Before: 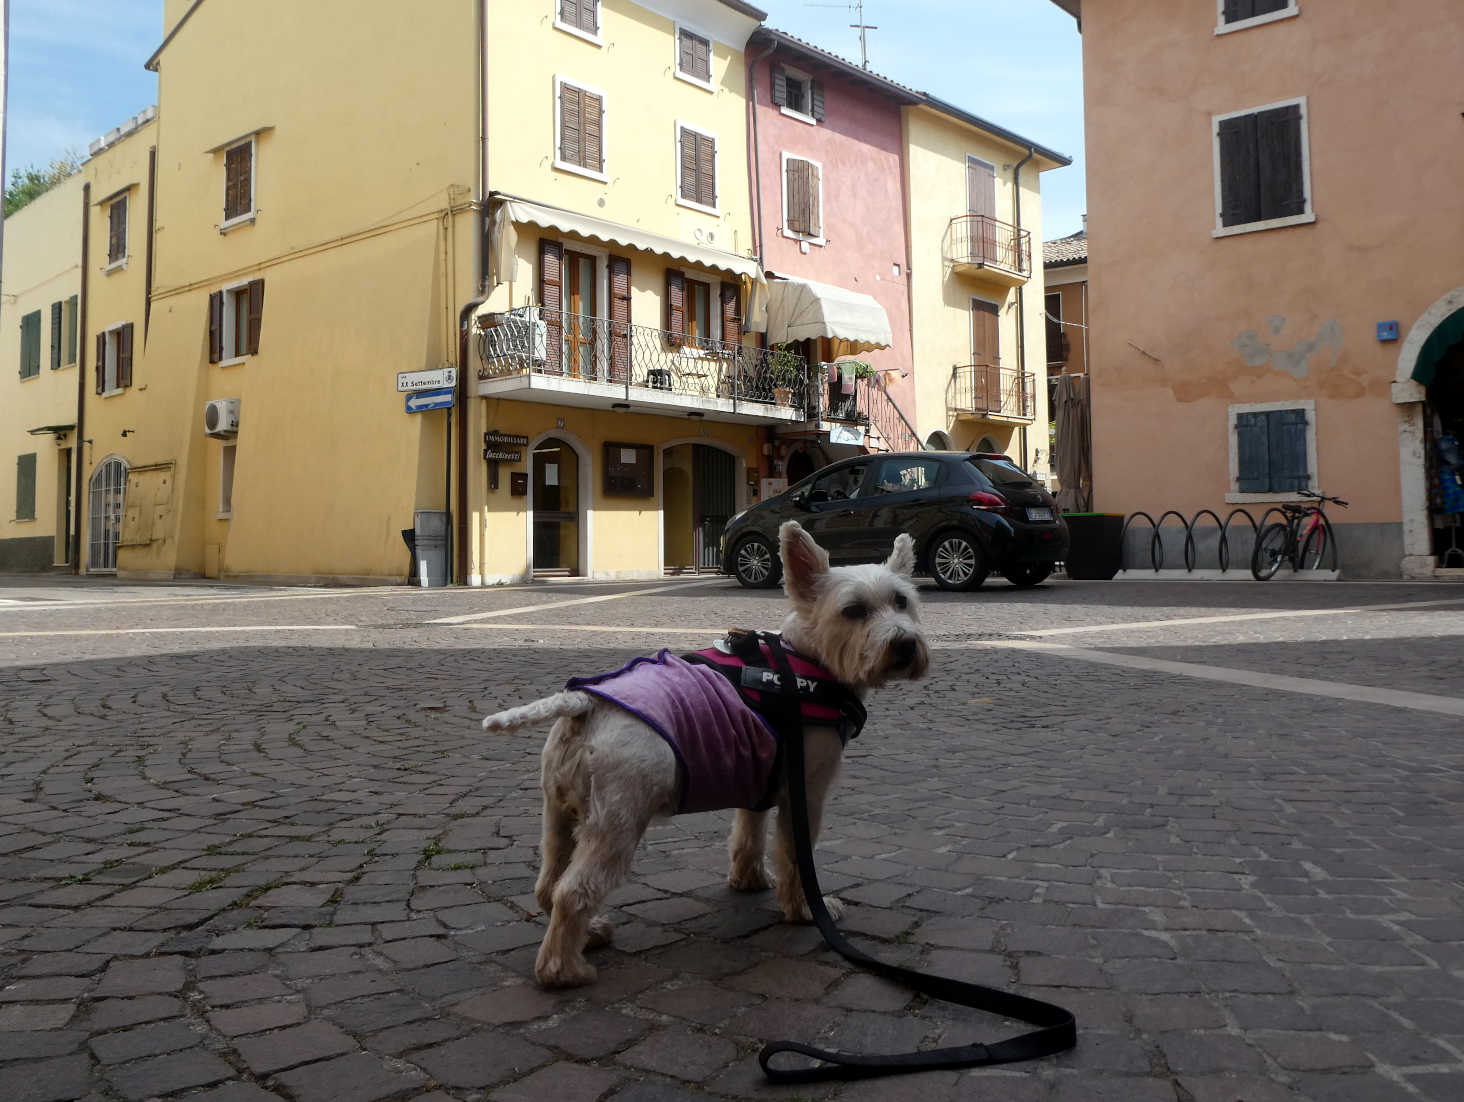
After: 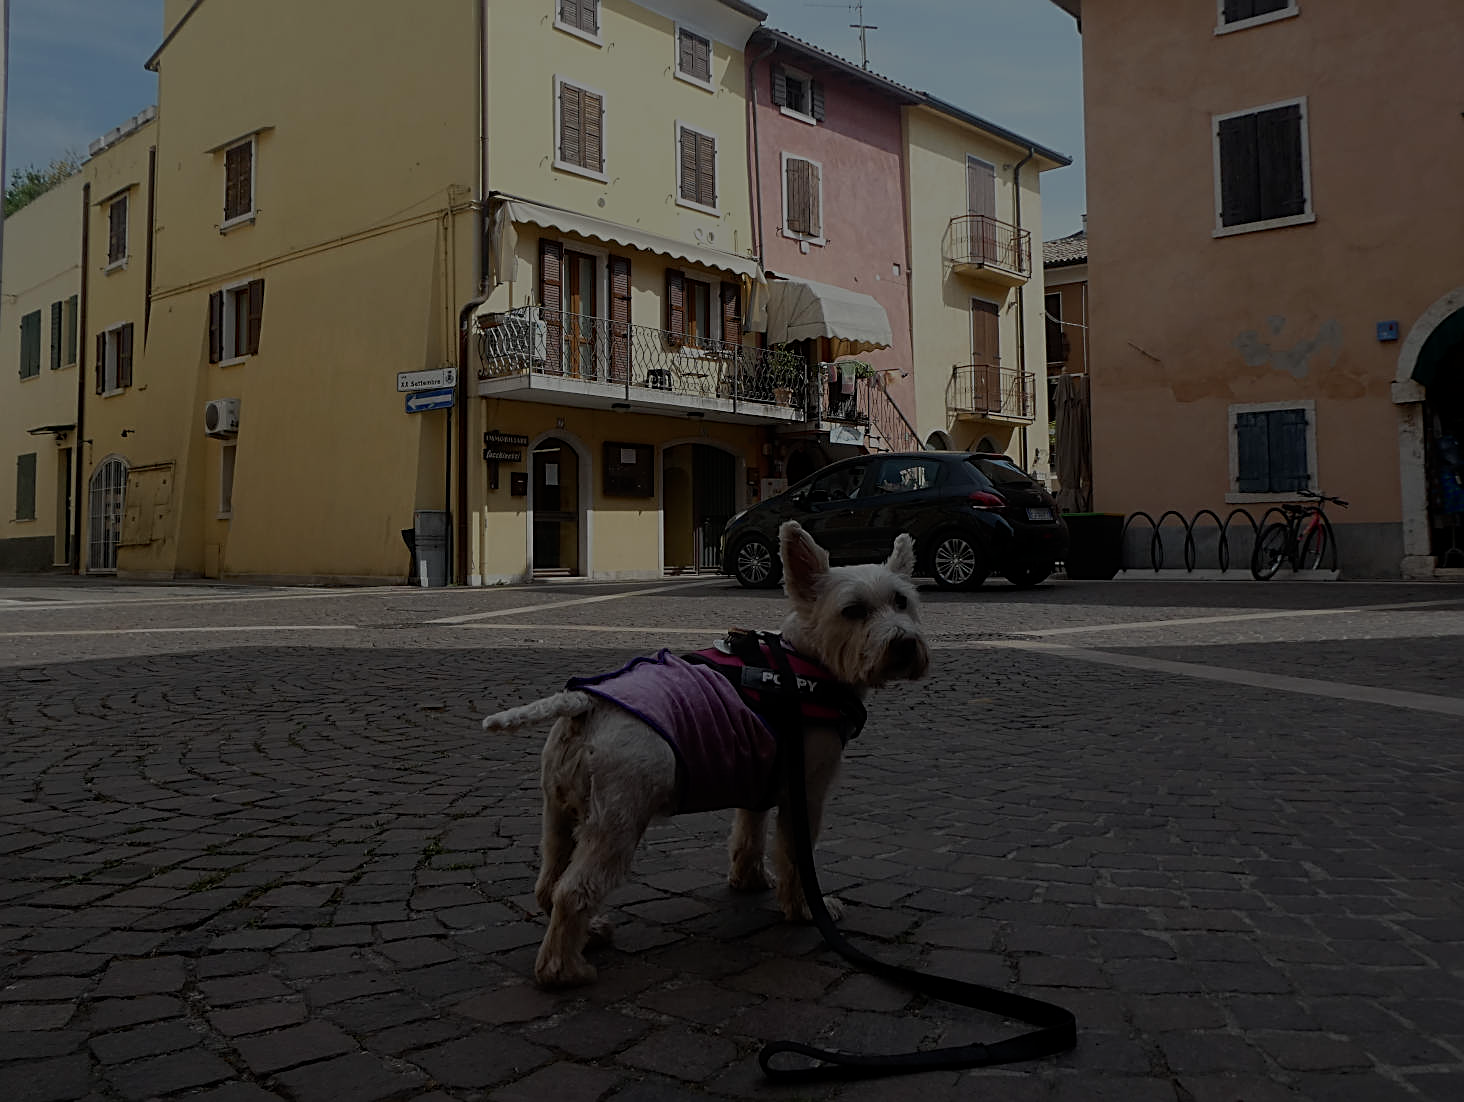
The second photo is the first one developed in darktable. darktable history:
exposure: exposure -2.069 EV, compensate highlight preservation false
sharpen: radius 2.546, amount 0.638
